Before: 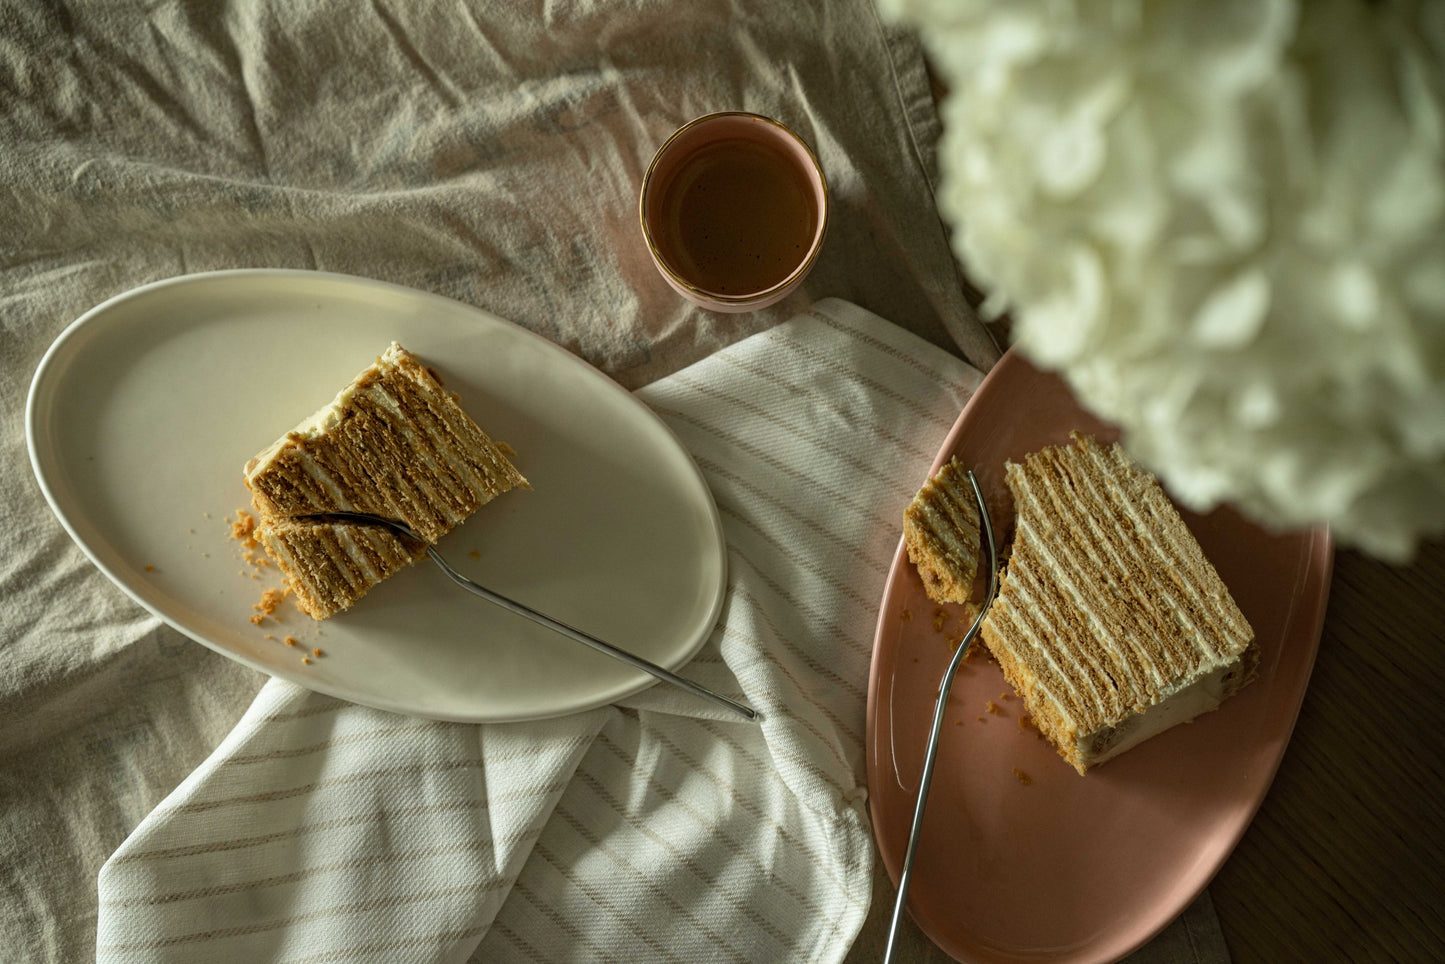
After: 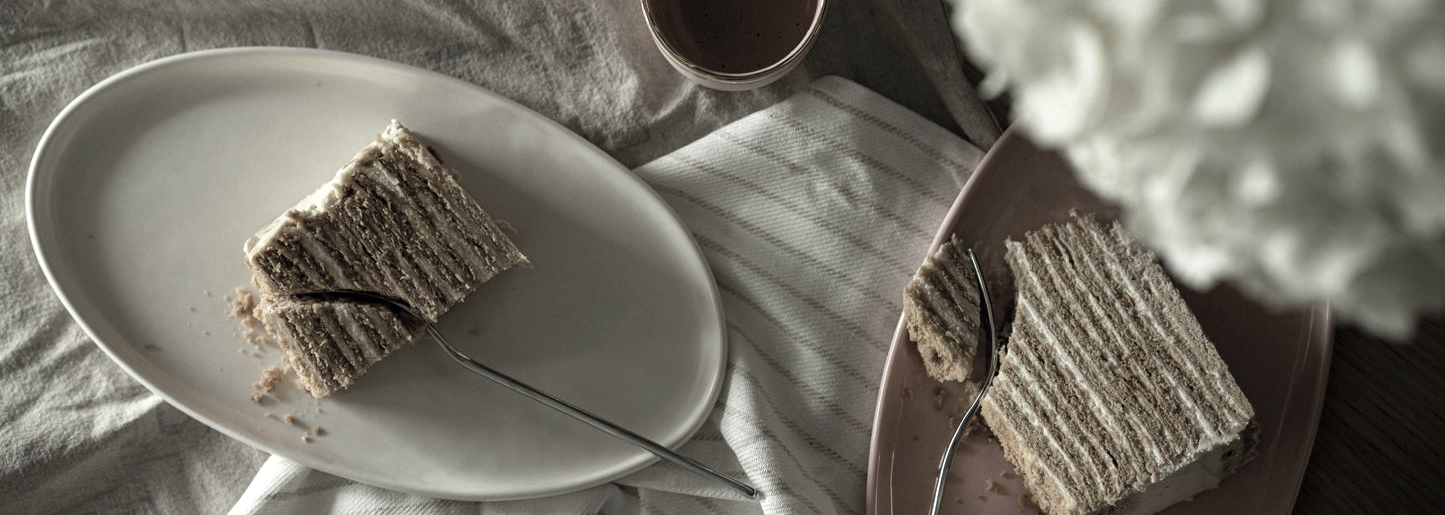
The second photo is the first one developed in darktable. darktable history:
color balance: contrast 10%
crop and rotate: top 23.043%, bottom 23.437%
color correction: saturation 0.3
